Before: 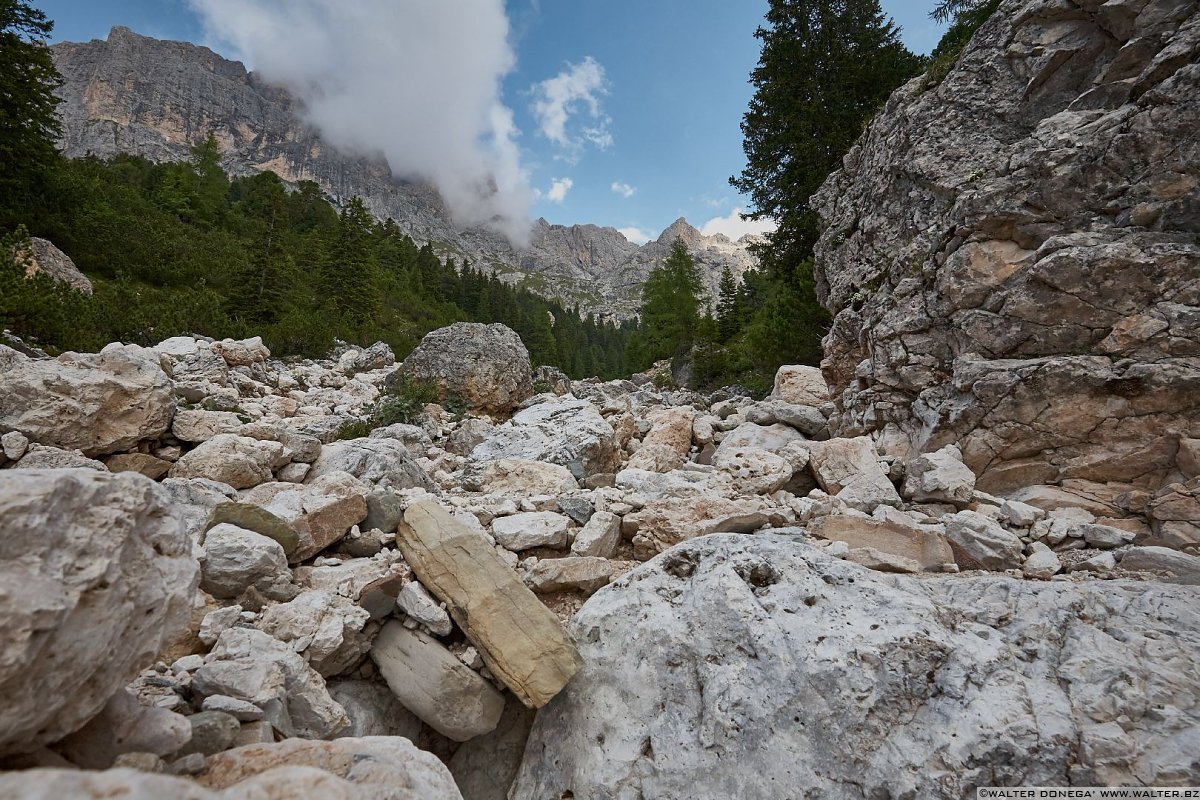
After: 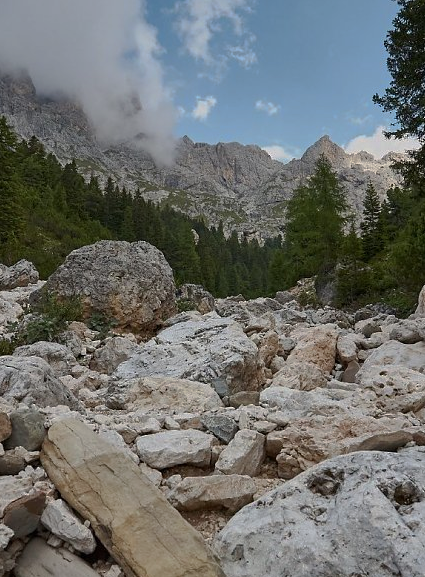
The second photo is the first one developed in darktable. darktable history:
tone curve: curves: ch0 [(0, 0) (0.568, 0.517) (0.8, 0.717) (1, 1)], preserve colors none
crop and rotate: left 29.679%, top 10.345%, right 34.85%, bottom 17.46%
